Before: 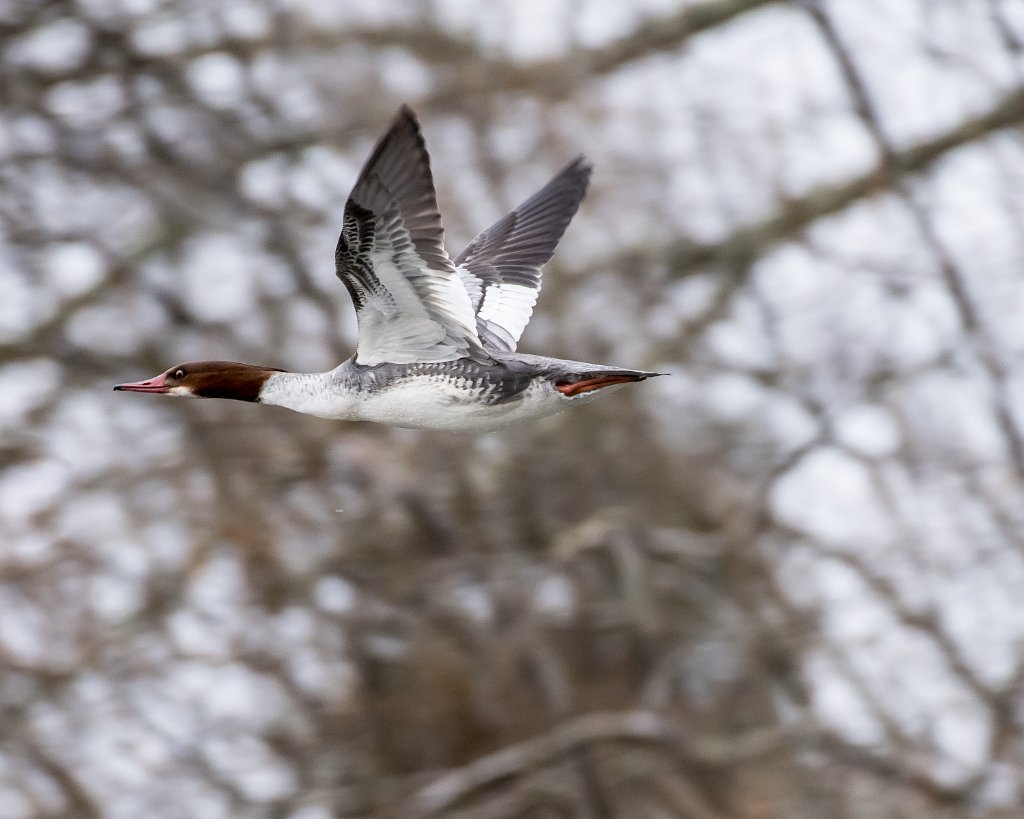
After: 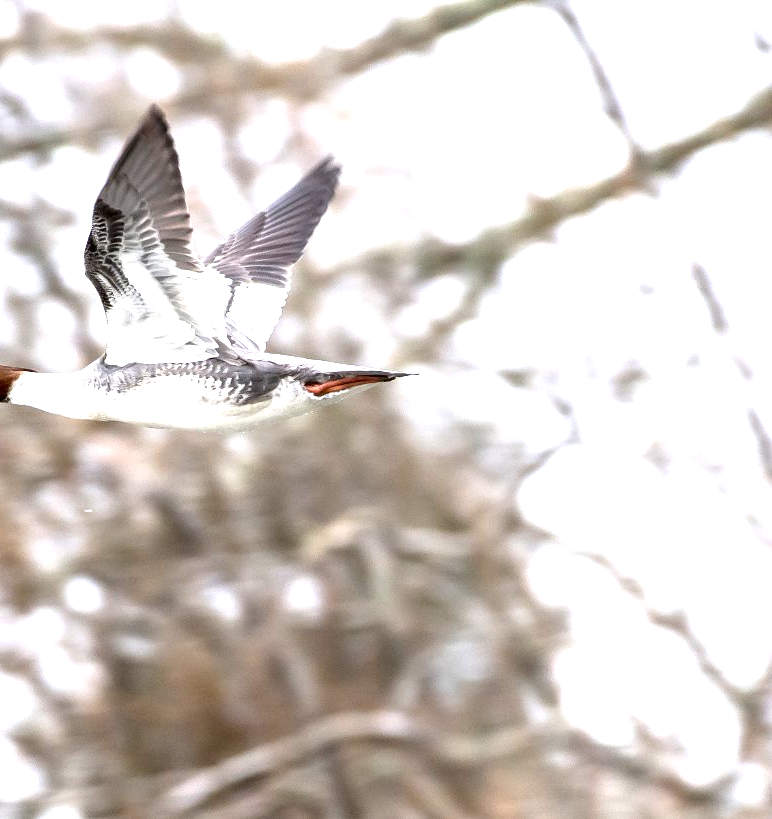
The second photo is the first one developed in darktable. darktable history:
exposure: exposure 1.5 EV, compensate highlight preservation false
crop and rotate: left 24.6%
